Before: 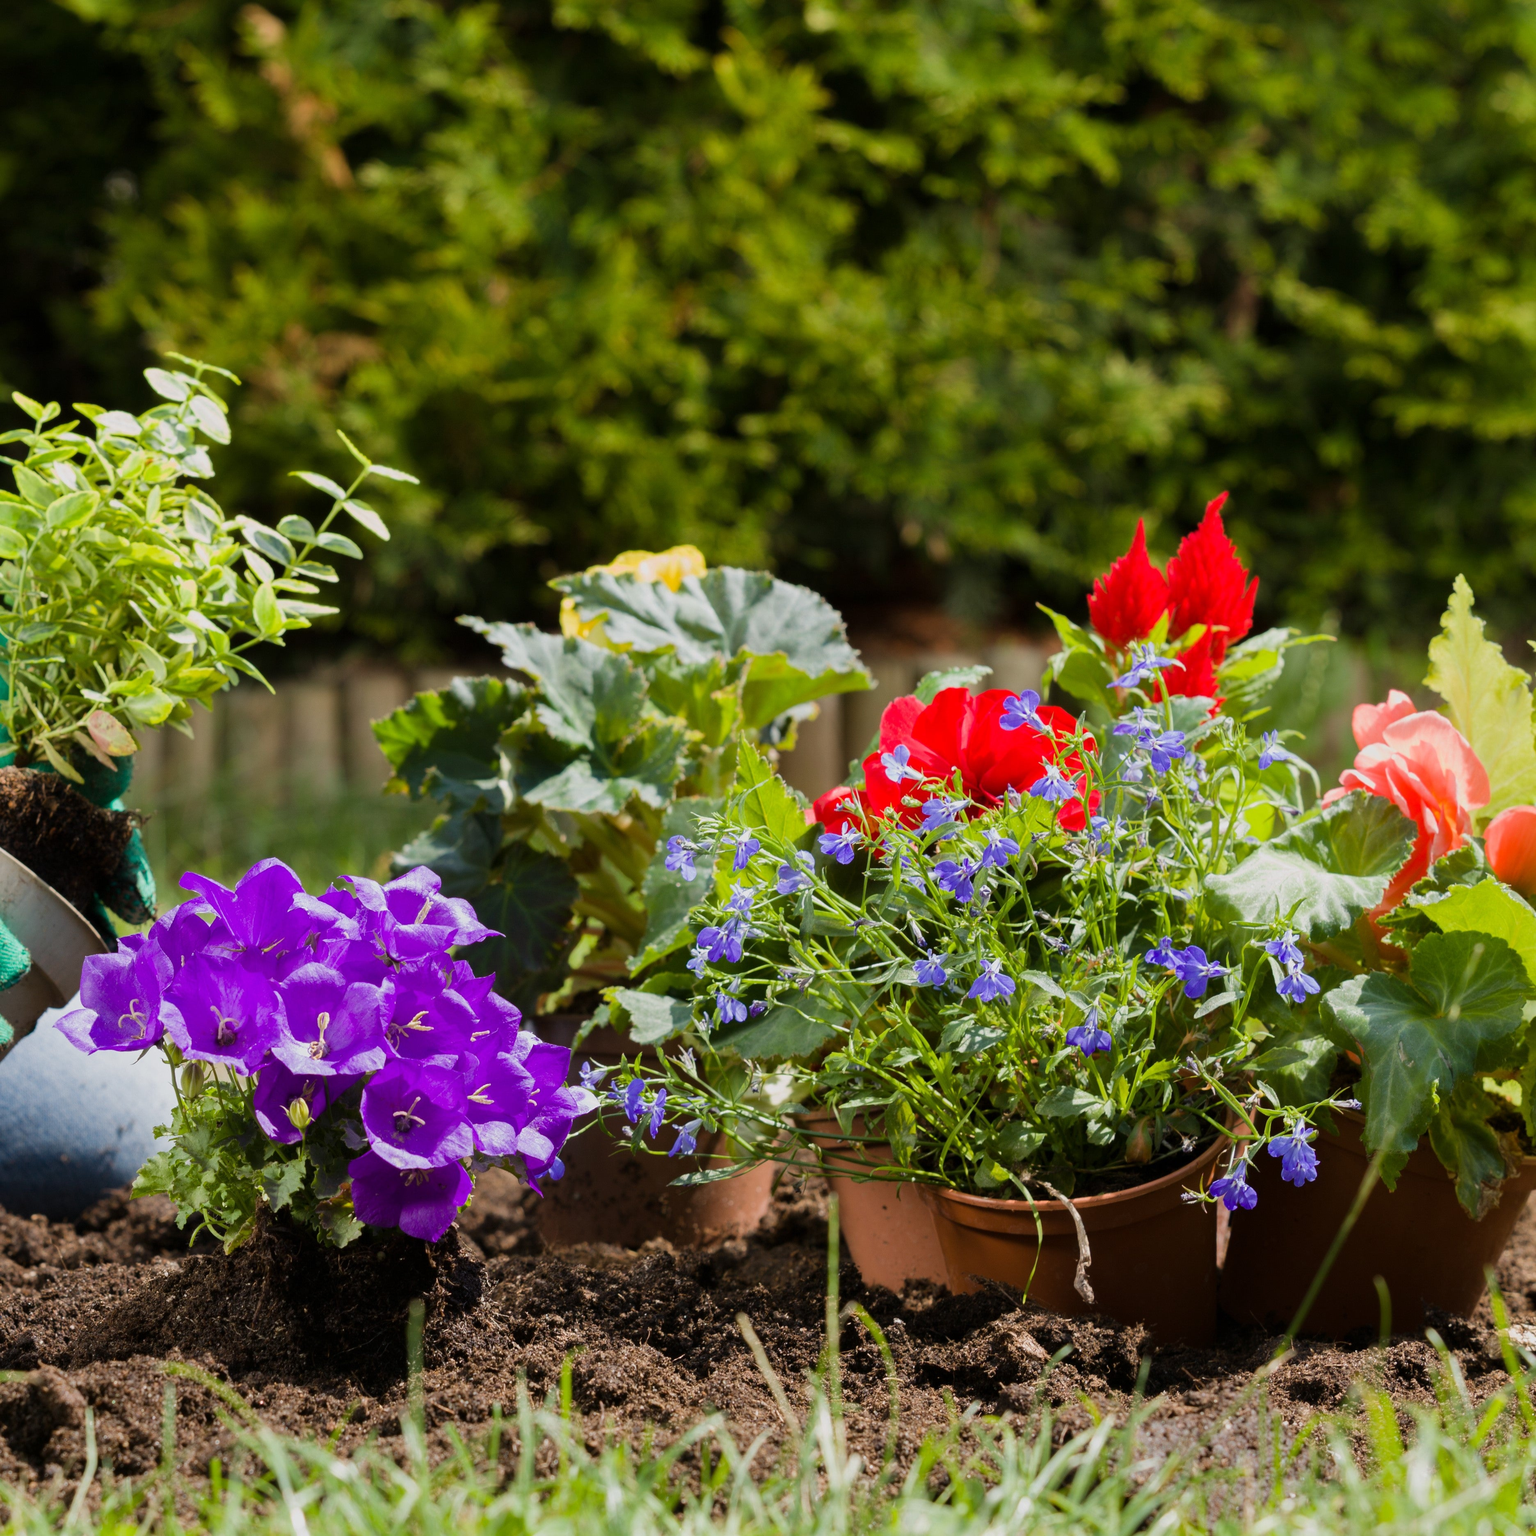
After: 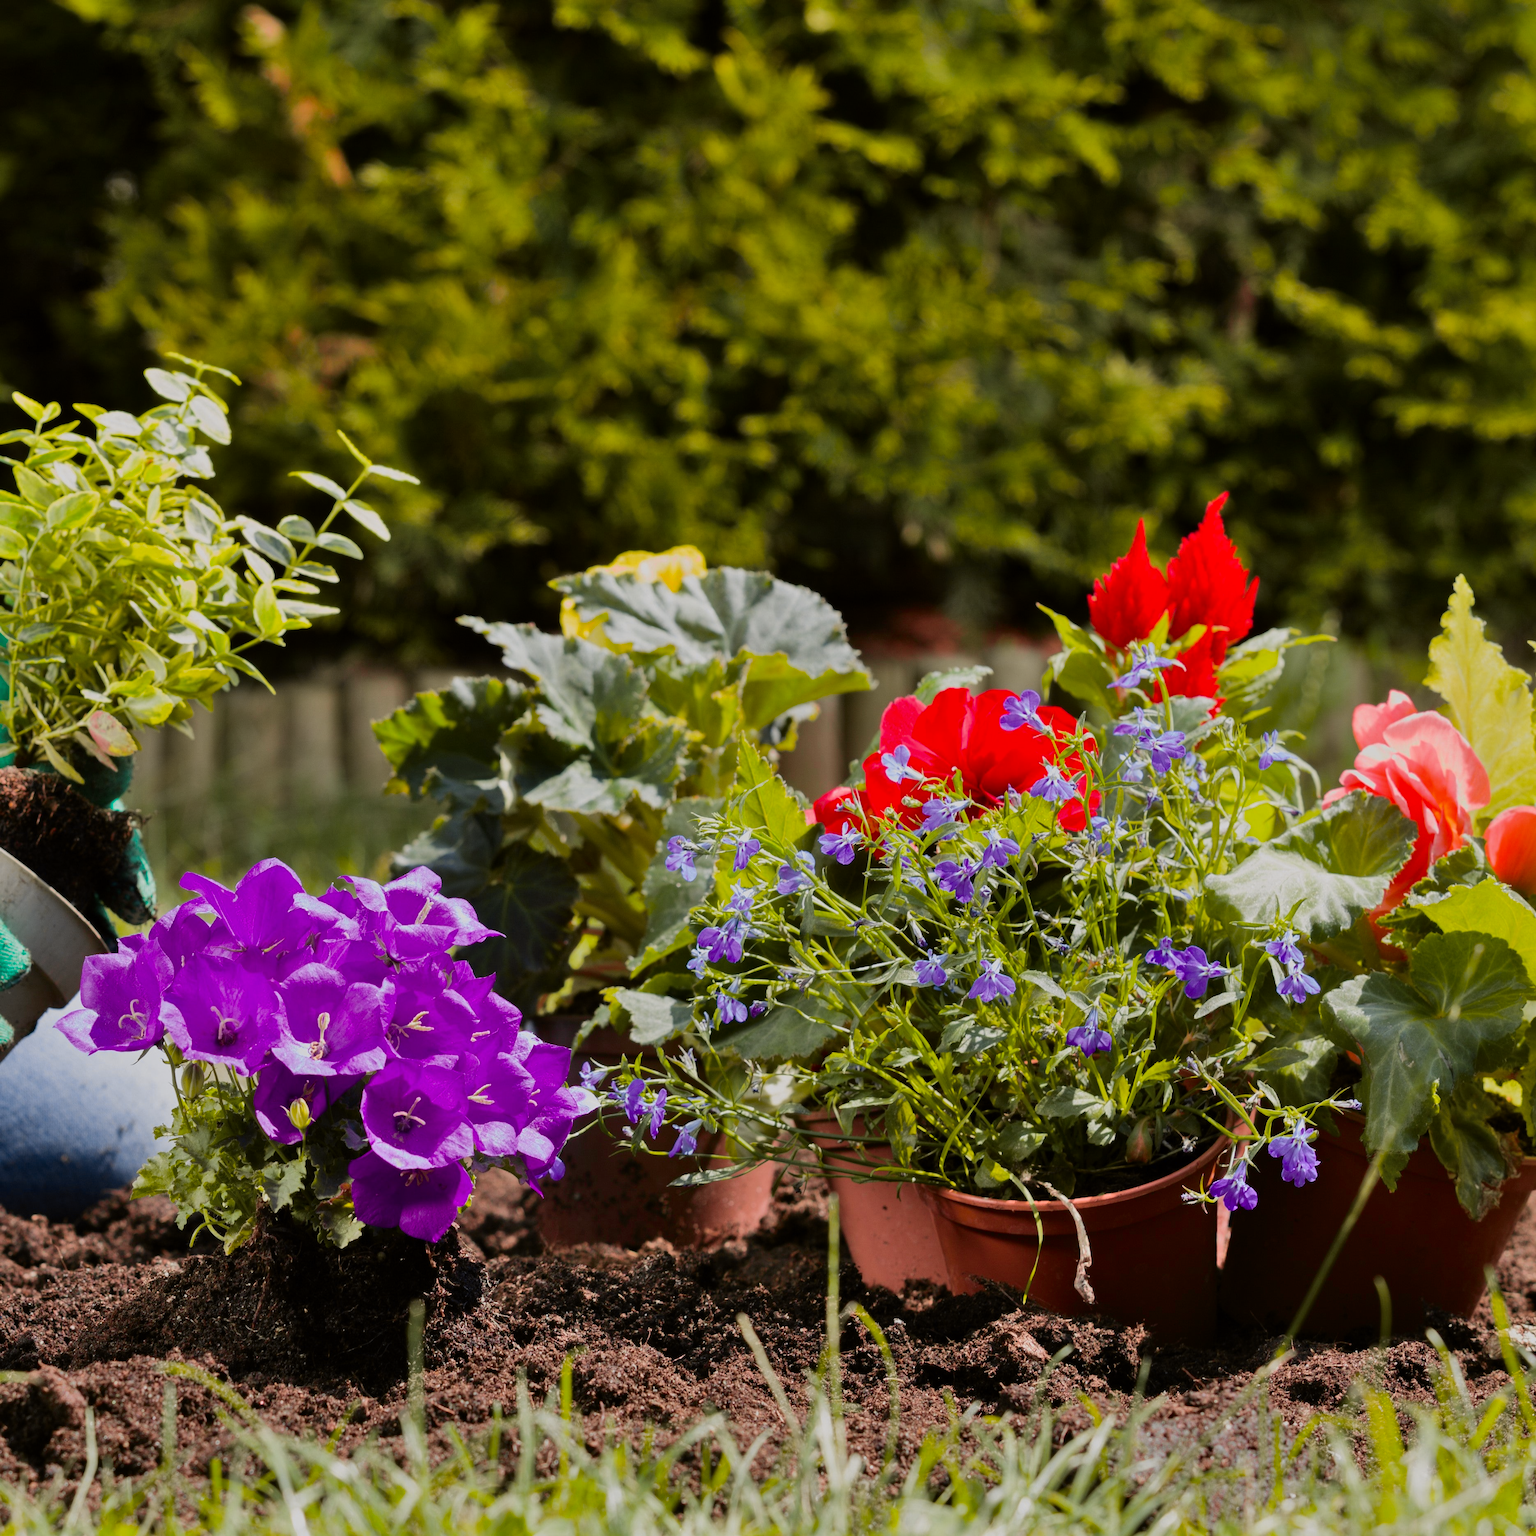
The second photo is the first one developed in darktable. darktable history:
tone curve: curves: ch0 [(0, 0) (0.087, 0.054) (0.281, 0.245) (0.532, 0.514) (0.835, 0.818) (0.994, 0.955)]; ch1 [(0, 0) (0.27, 0.195) (0.406, 0.435) (0.452, 0.474) (0.495, 0.5) (0.514, 0.508) (0.537, 0.556) (0.654, 0.689) (1, 1)]; ch2 [(0, 0) (0.269, 0.299) (0.459, 0.441) (0.498, 0.499) (0.523, 0.52) (0.551, 0.549) (0.633, 0.625) (0.659, 0.681) (0.718, 0.764) (1, 1)], color space Lab, independent channels, preserve colors none
exposure: exposure -0.153 EV, compensate highlight preservation false
shadows and highlights: shadows 37.27, highlights -28.18, soften with gaussian
